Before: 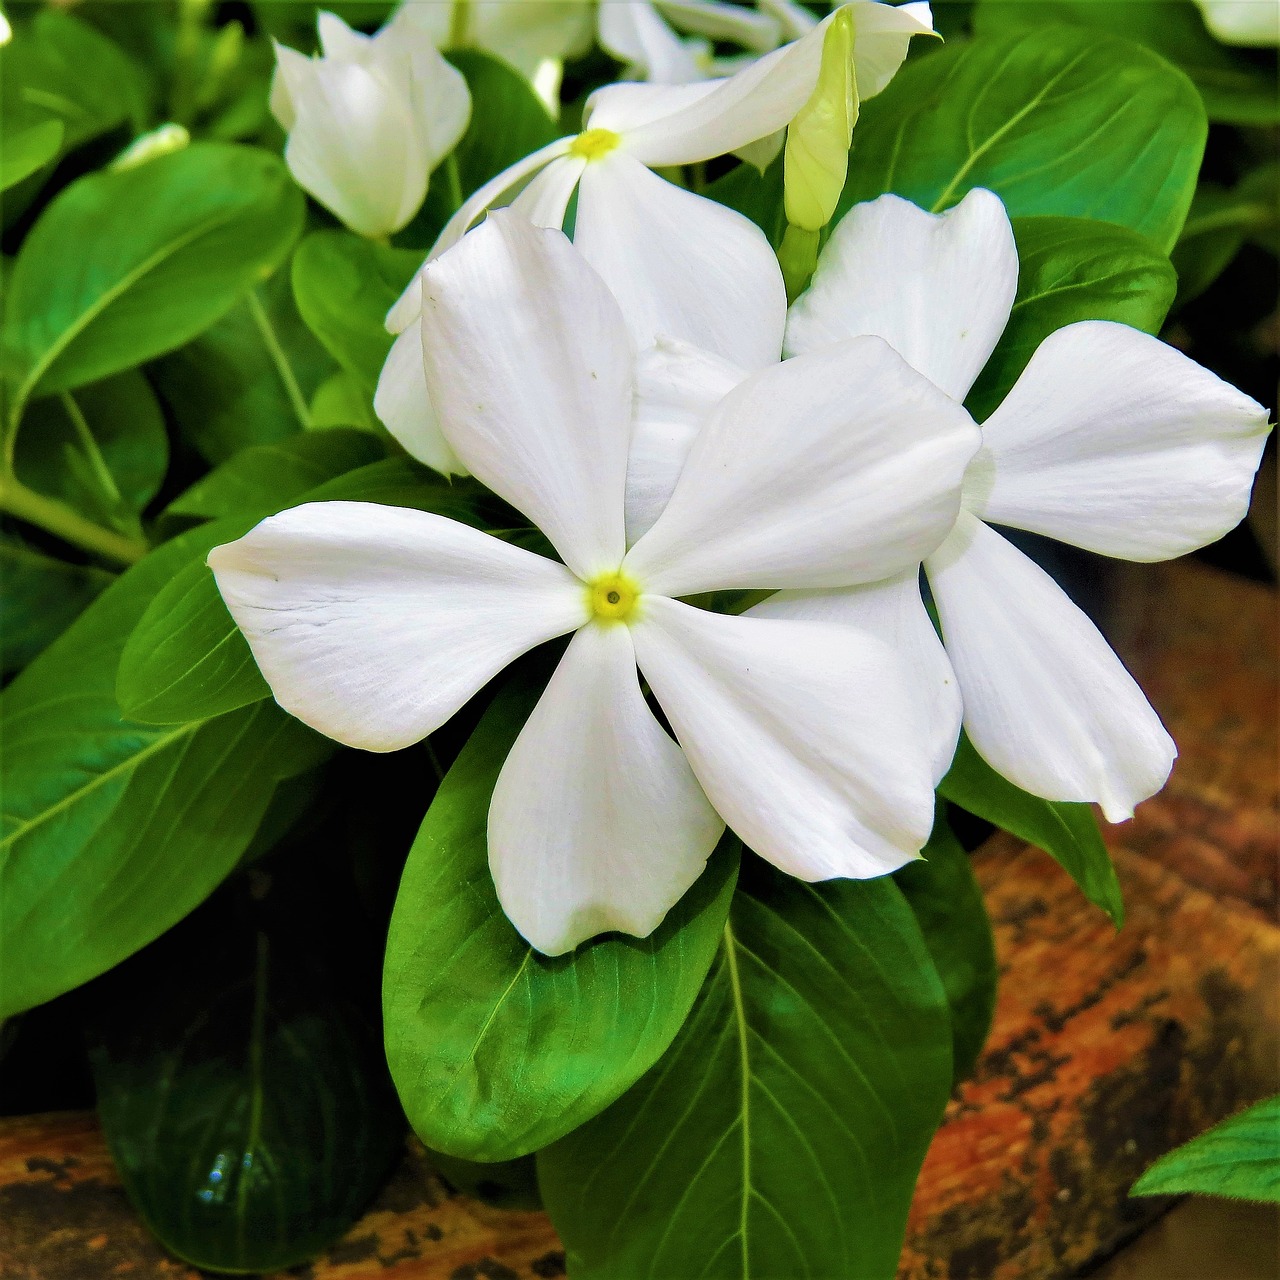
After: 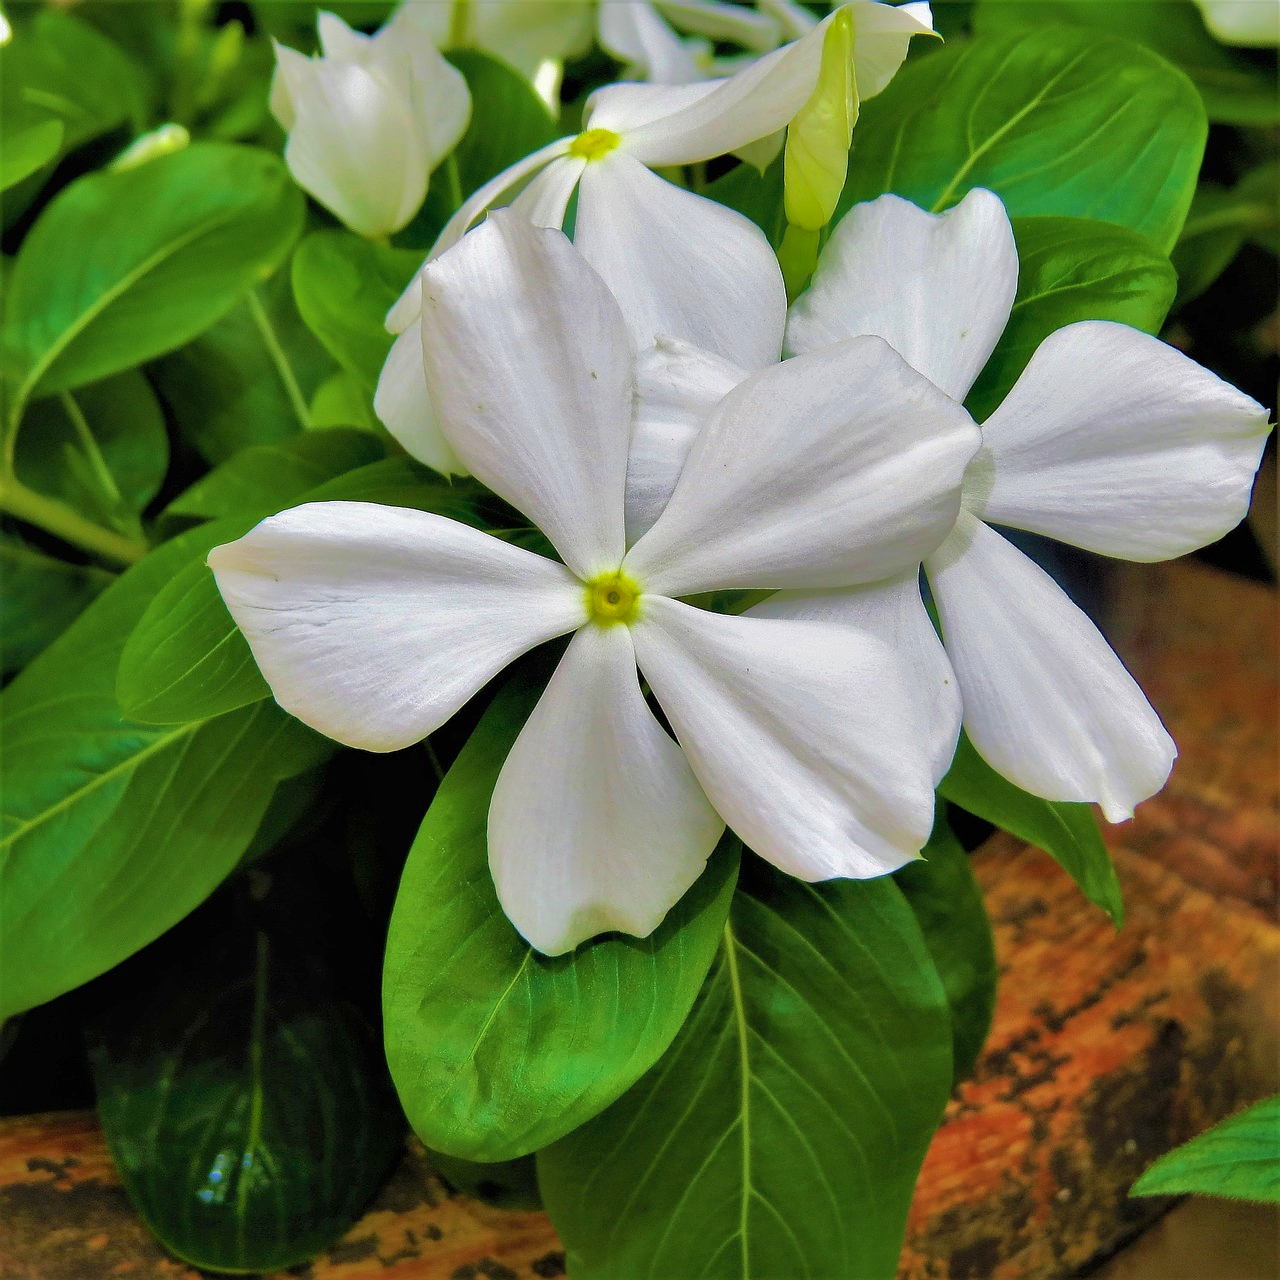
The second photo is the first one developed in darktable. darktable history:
shadows and highlights: highlights -59.88
